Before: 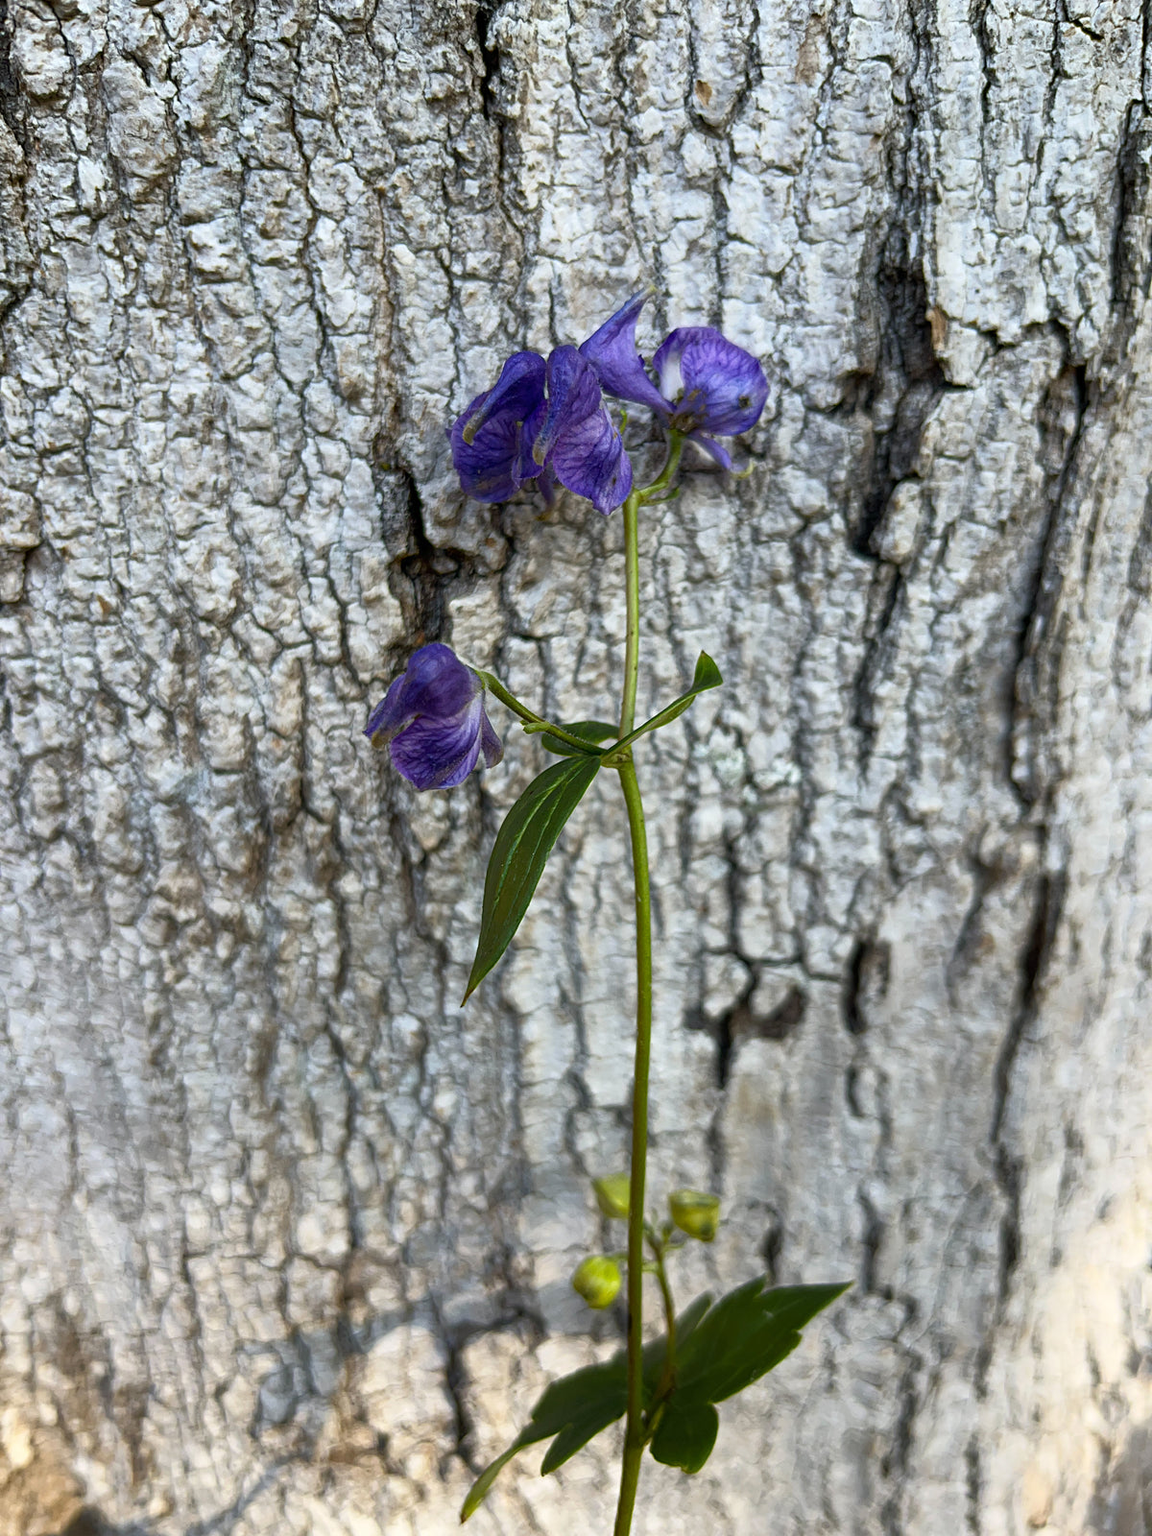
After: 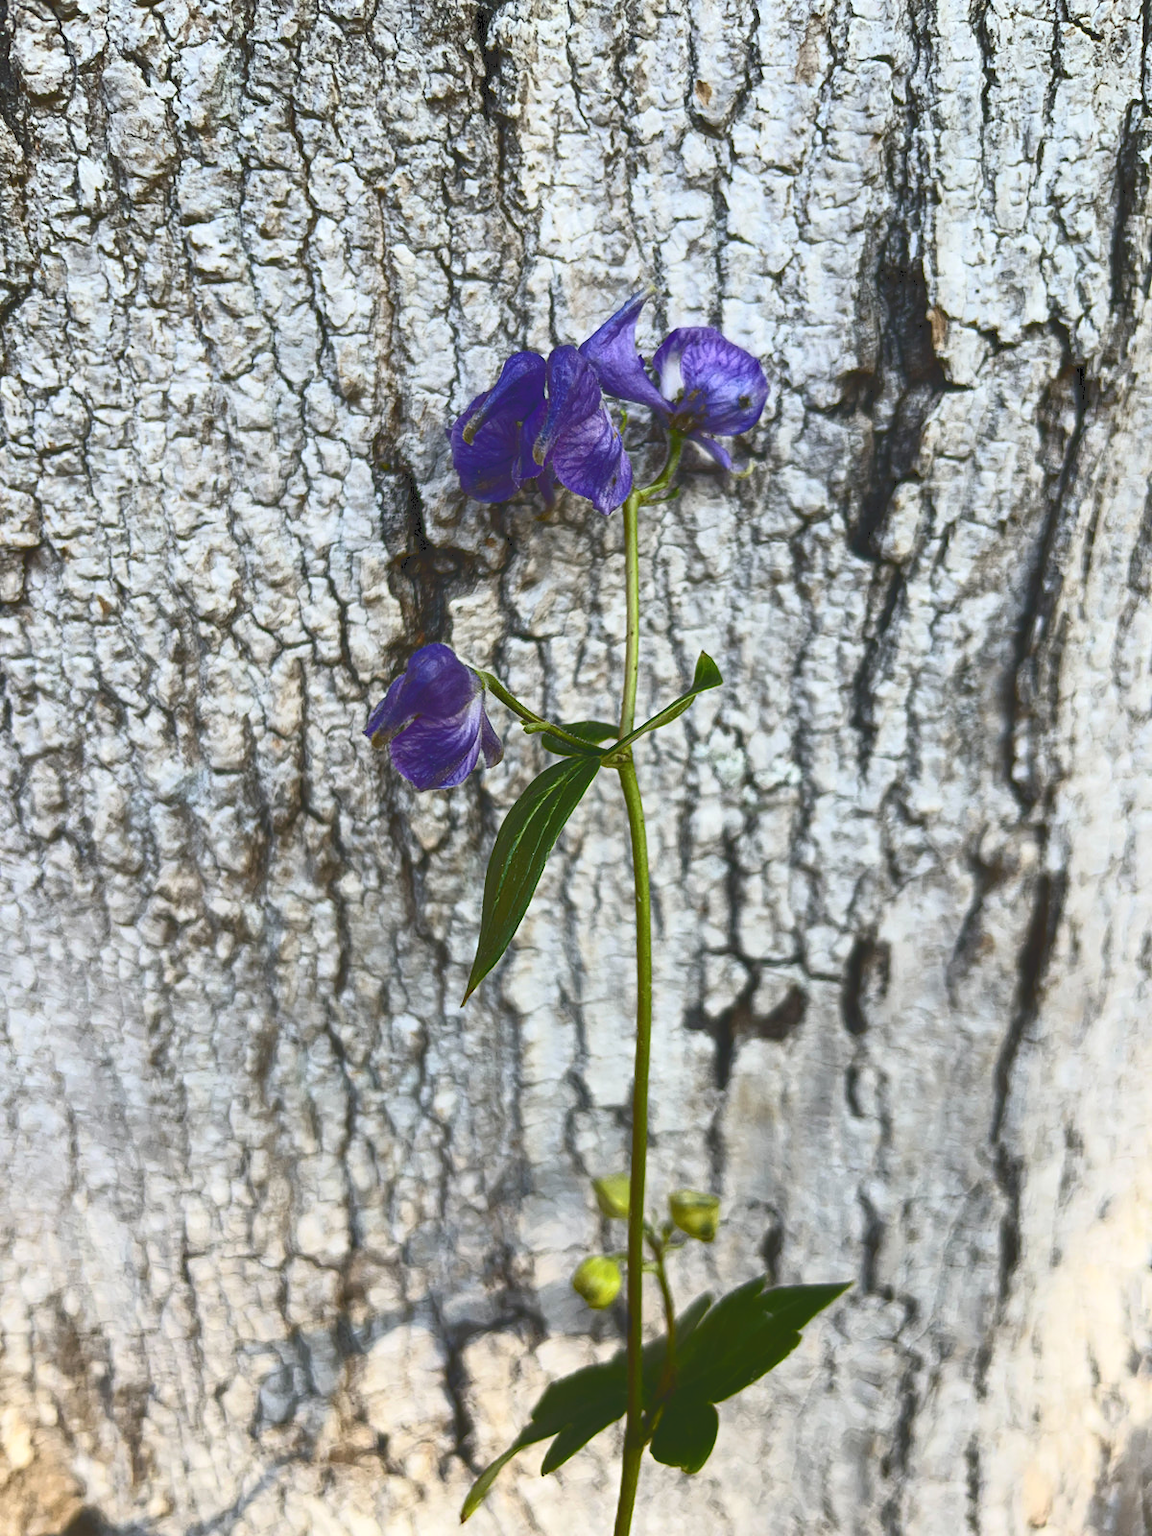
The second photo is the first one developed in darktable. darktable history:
tone curve: curves: ch0 [(0, 0) (0.003, 0.169) (0.011, 0.173) (0.025, 0.177) (0.044, 0.184) (0.069, 0.191) (0.1, 0.199) (0.136, 0.206) (0.177, 0.221) (0.224, 0.248) (0.277, 0.284) (0.335, 0.344) (0.399, 0.413) (0.468, 0.497) (0.543, 0.594) (0.623, 0.691) (0.709, 0.779) (0.801, 0.868) (0.898, 0.931) (1, 1)], color space Lab, independent channels, preserve colors none
